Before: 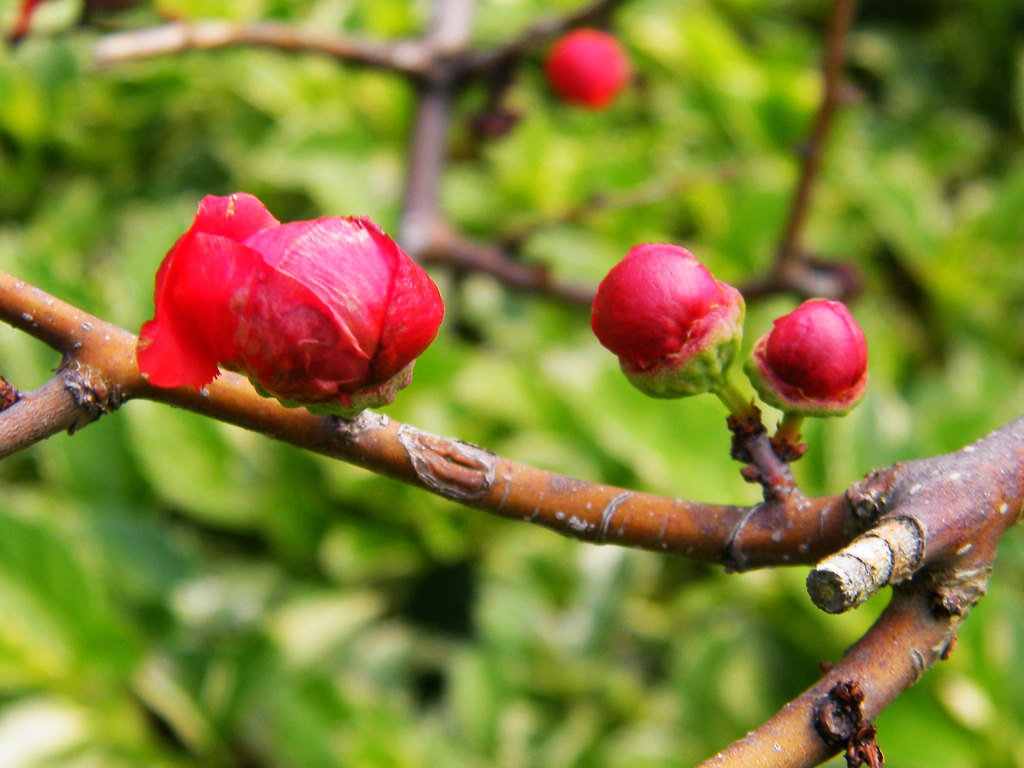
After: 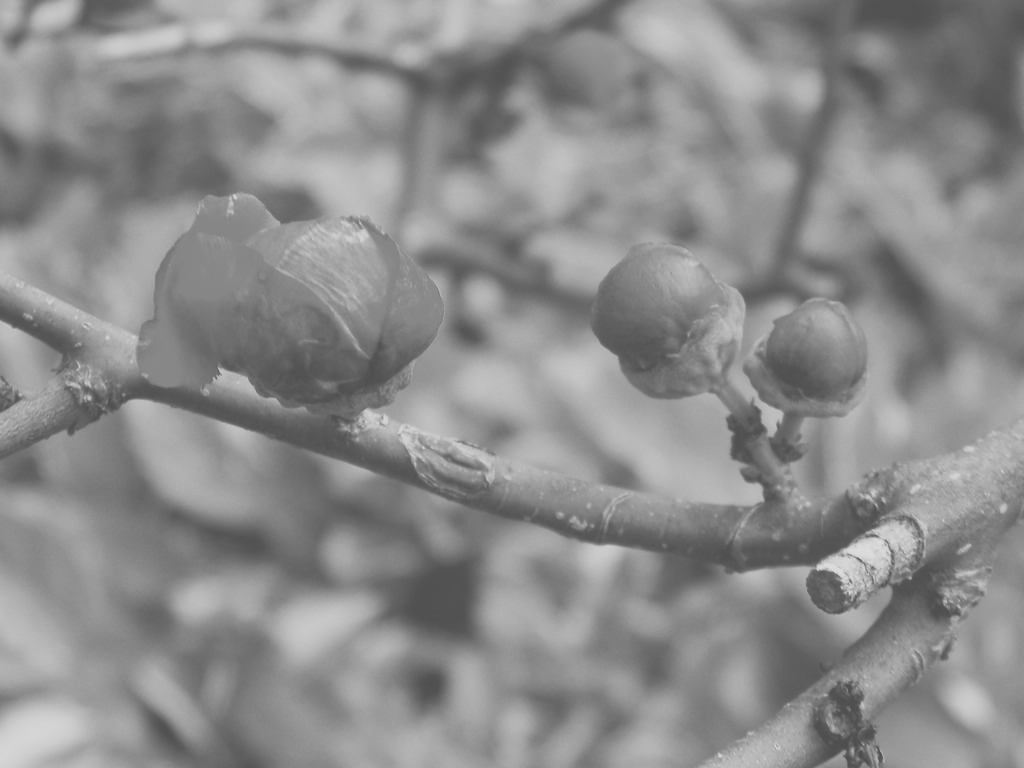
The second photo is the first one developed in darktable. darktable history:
white balance: red 0.978, blue 0.999
colorize: hue 147.6°, saturation 65%, lightness 21.64%
color balance rgb: linear chroma grading › global chroma 9%, perceptual saturation grading › global saturation 36%, perceptual saturation grading › shadows 35%, perceptual brilliance grading › global brilliance 15%, perceptual brilliance grading › shadows -35%, global vibrance 15%
monochrome: a 14.95, b -89.96
local contrast: mode bilateral grid, contrast 20, coarseness 50, detail 102%, midtone range 0.2
